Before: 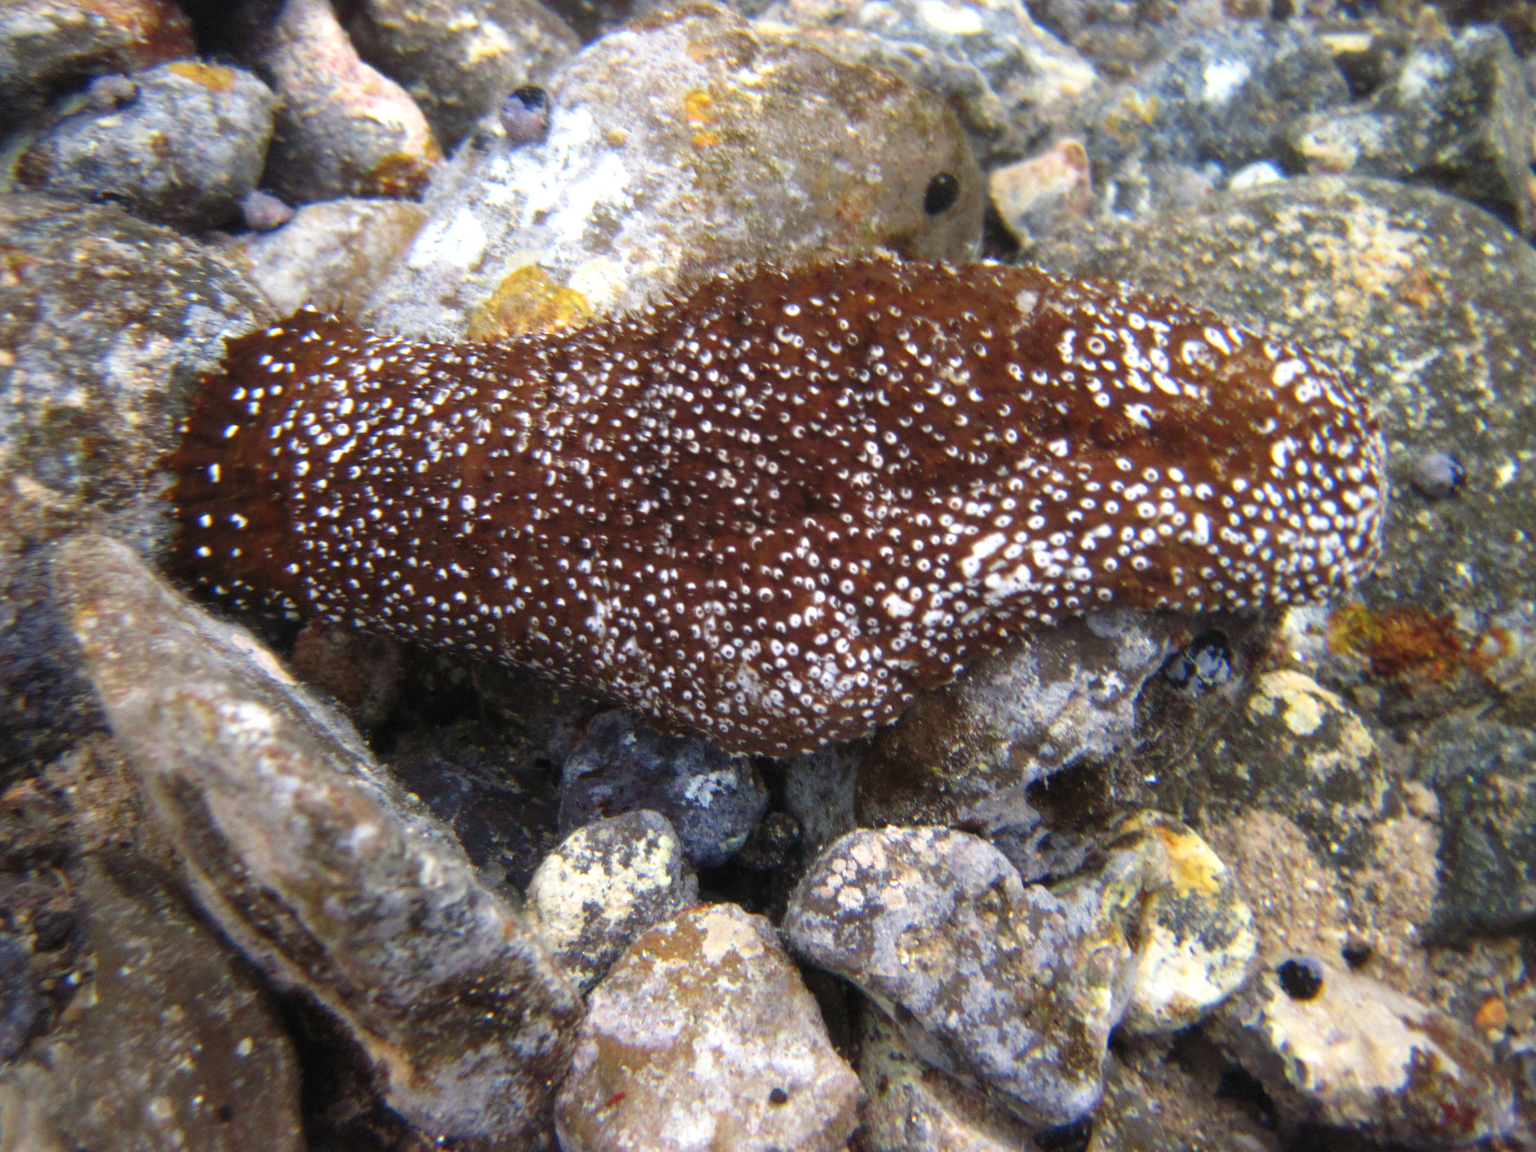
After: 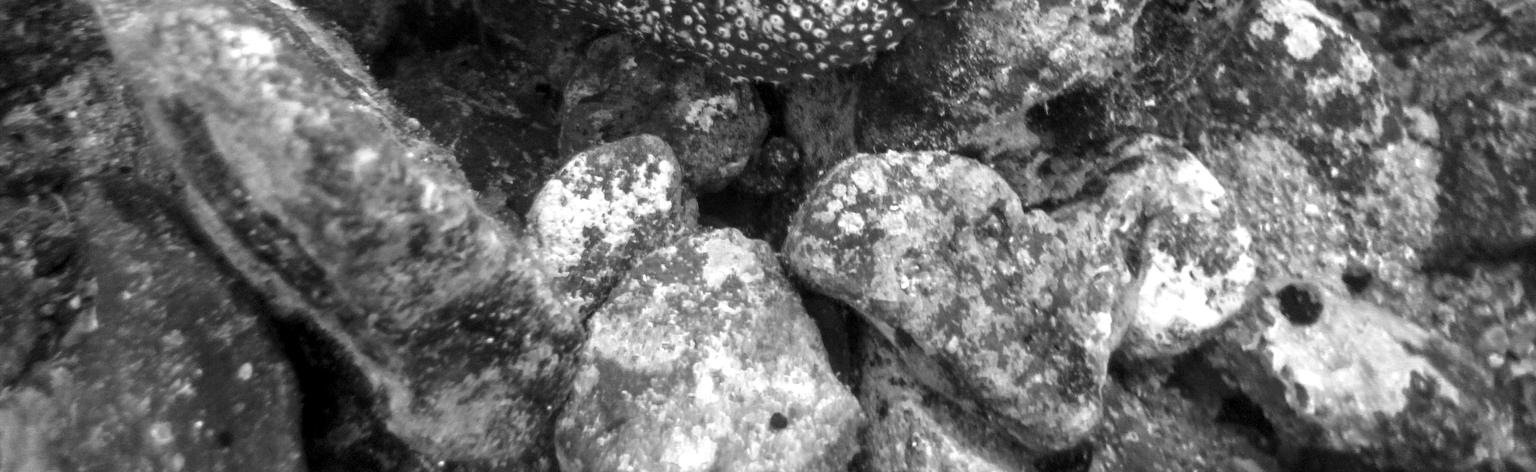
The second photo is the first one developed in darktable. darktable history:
crop and rotate: top 58.687%, bottom 0.3%
color zones: curves: ch0 [(0.002, 0.593) (0.143, 0.417) (0.285, 0.541) (0.455, 0.289) (0.608, 0.327) (0.727, 0.283) (0.869, 0.571) (1, 0.603)]; ch1 [(0, 0) (0.143, 0) (0.286, 0) (0.429, 0) (0.571, 0) (0.714, 0) (0.857, 0)]
local contrast: detail 130%
